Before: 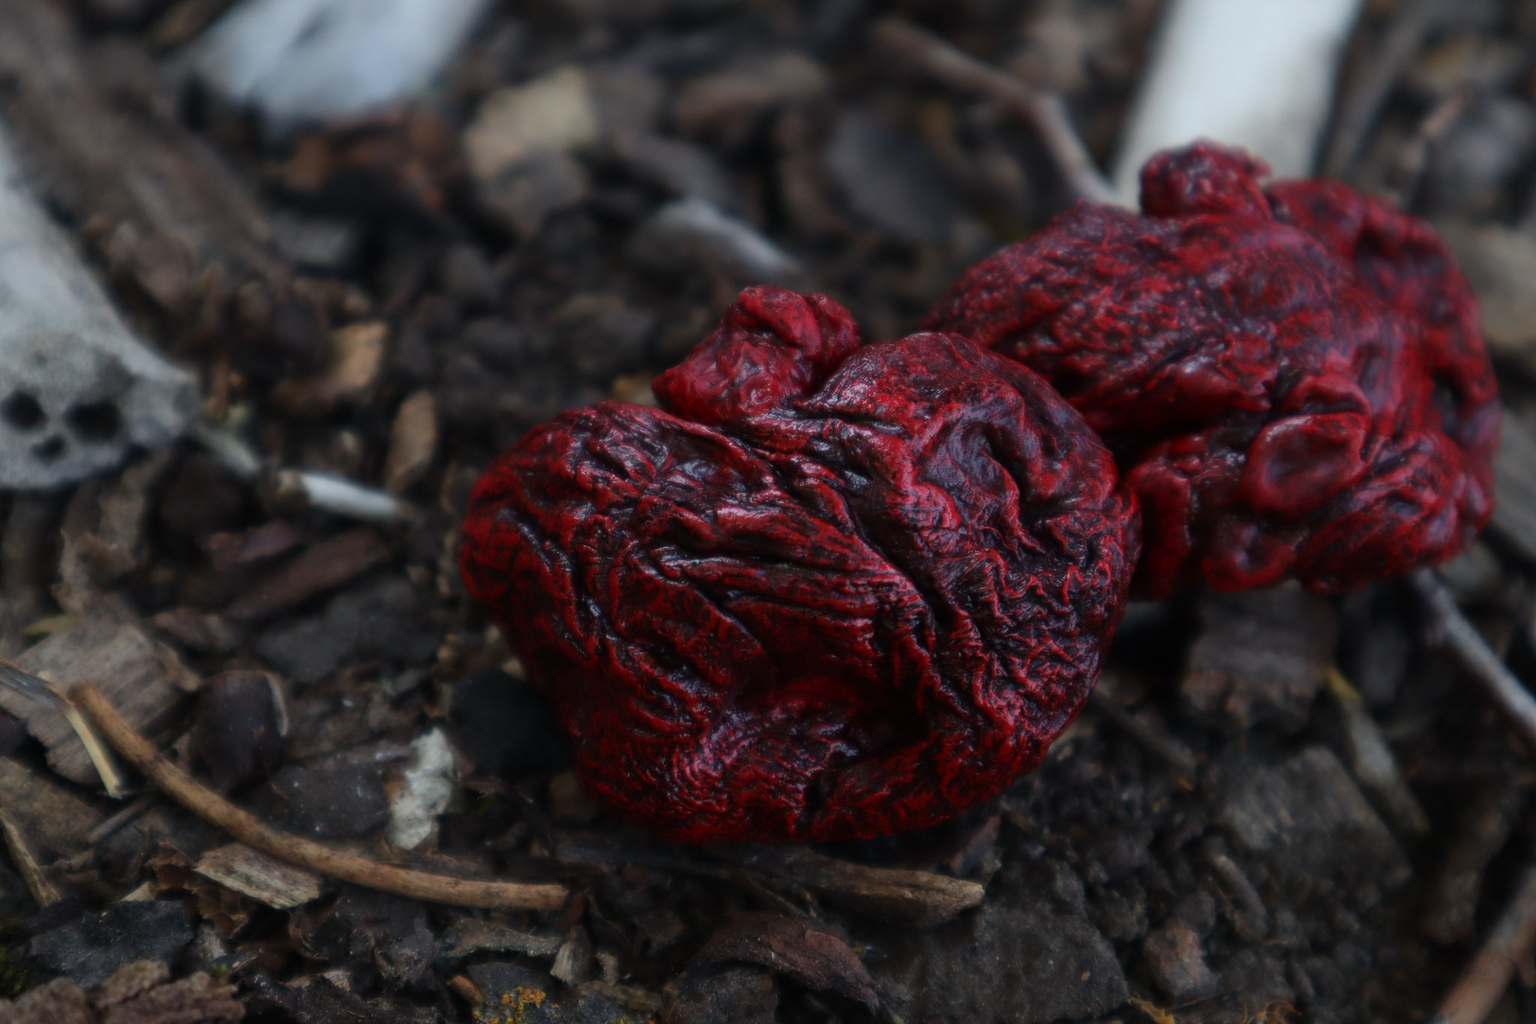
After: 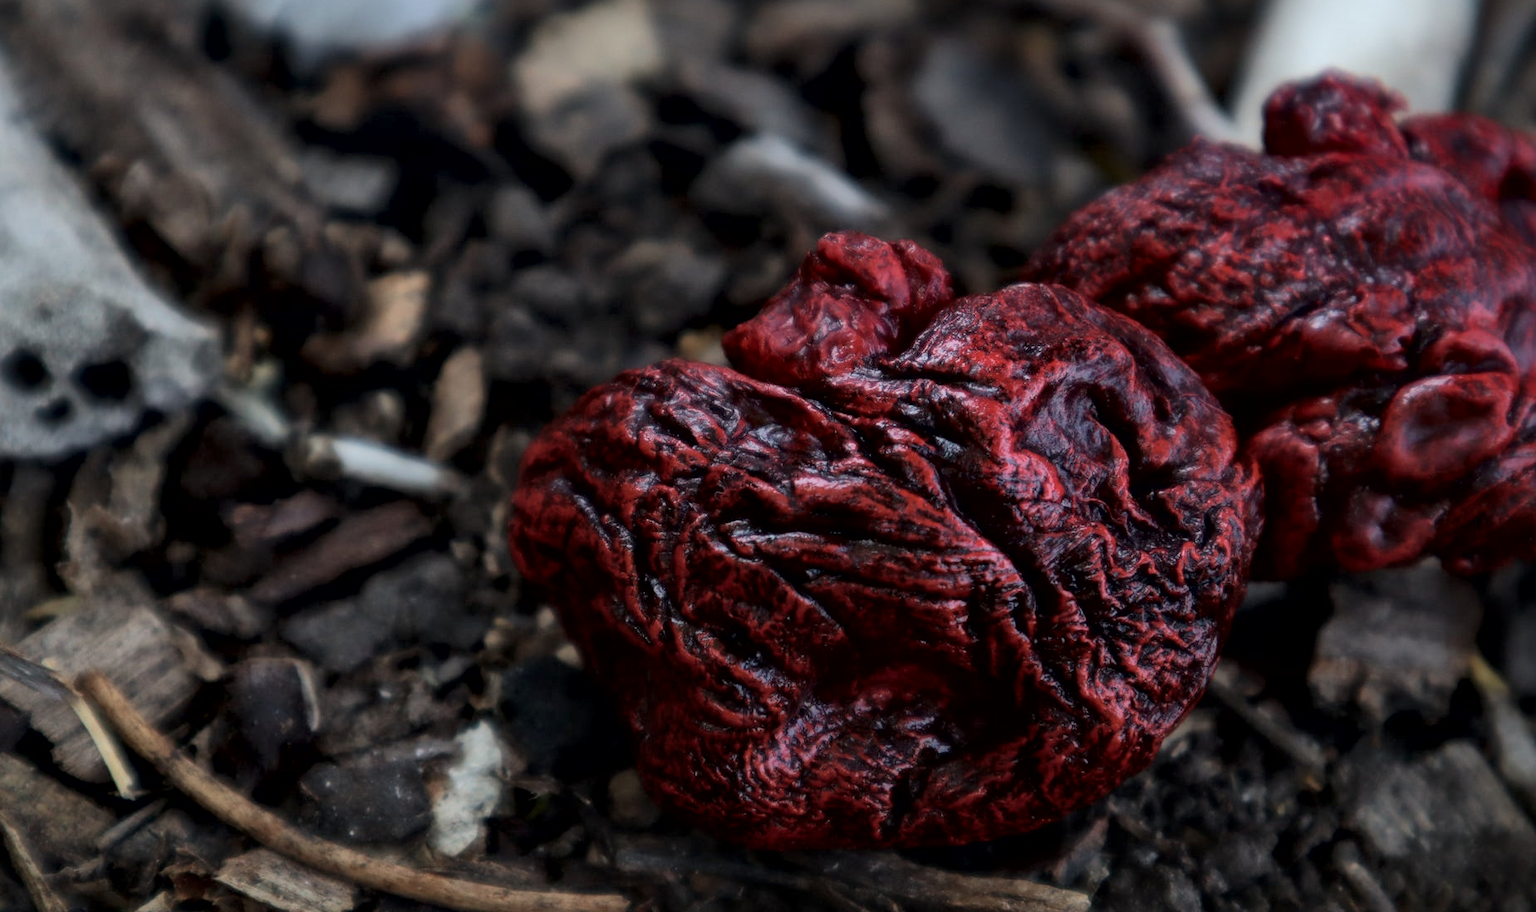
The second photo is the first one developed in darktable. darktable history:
crop: top 7.49%, right 9.717%, bottom 11.943%
local contrast: mode bilateral grid, contrast 70, coarseness 75, detail 180%, midtone range 0.2
